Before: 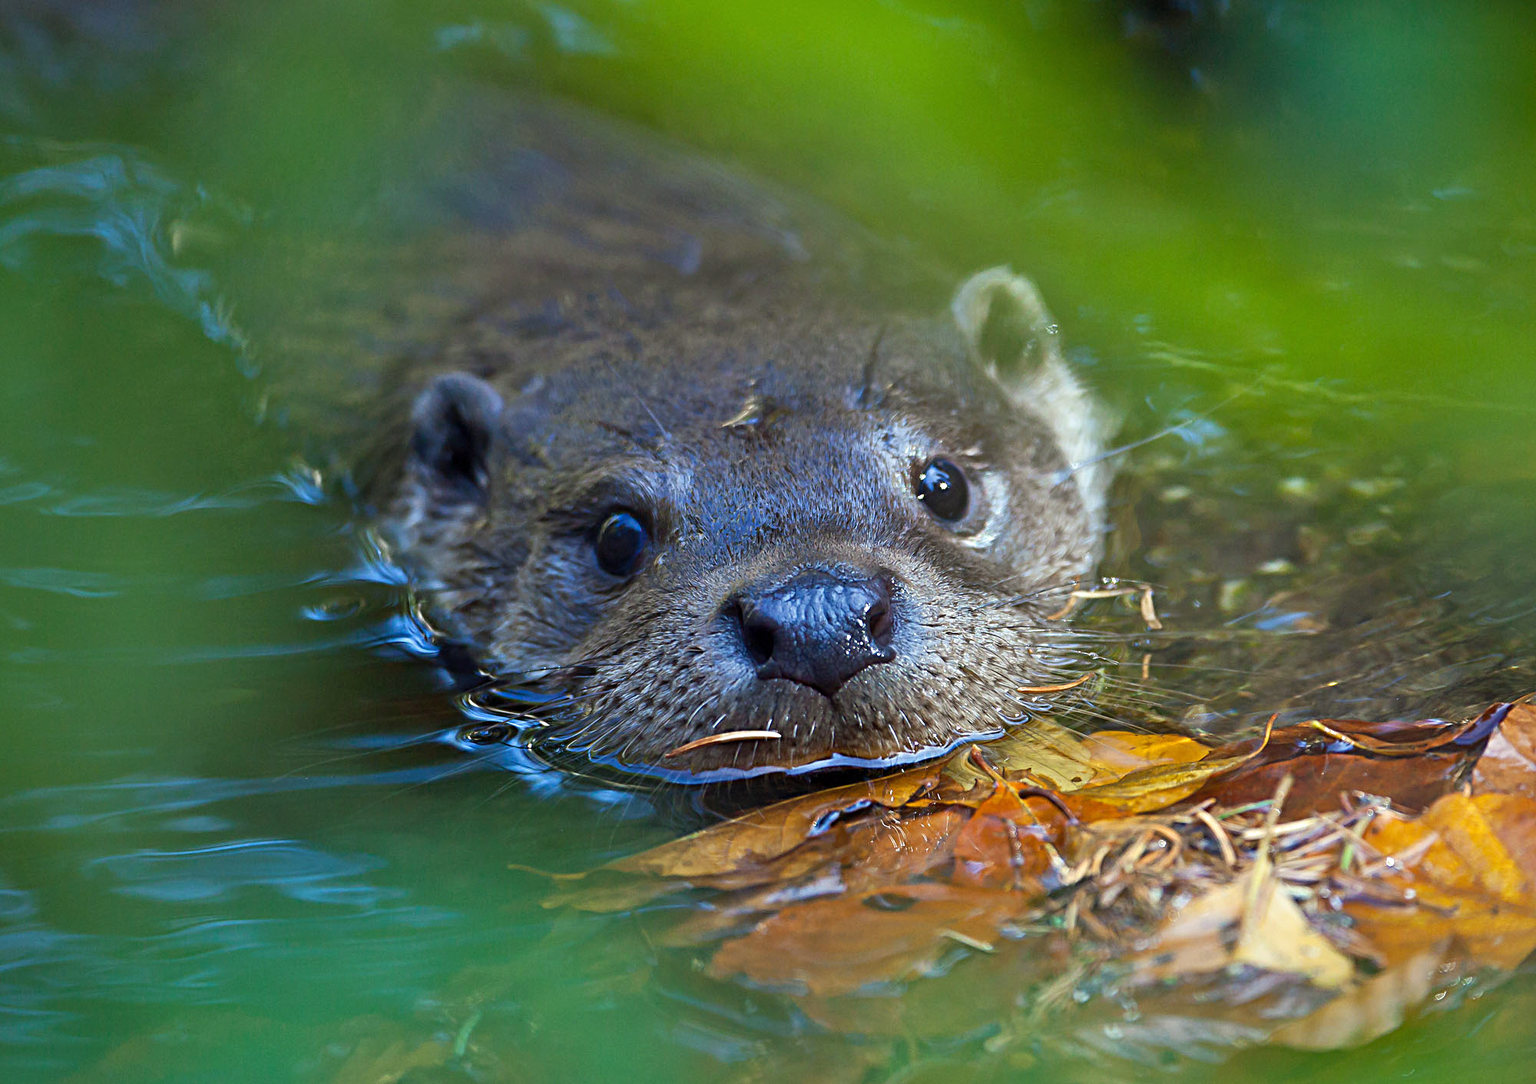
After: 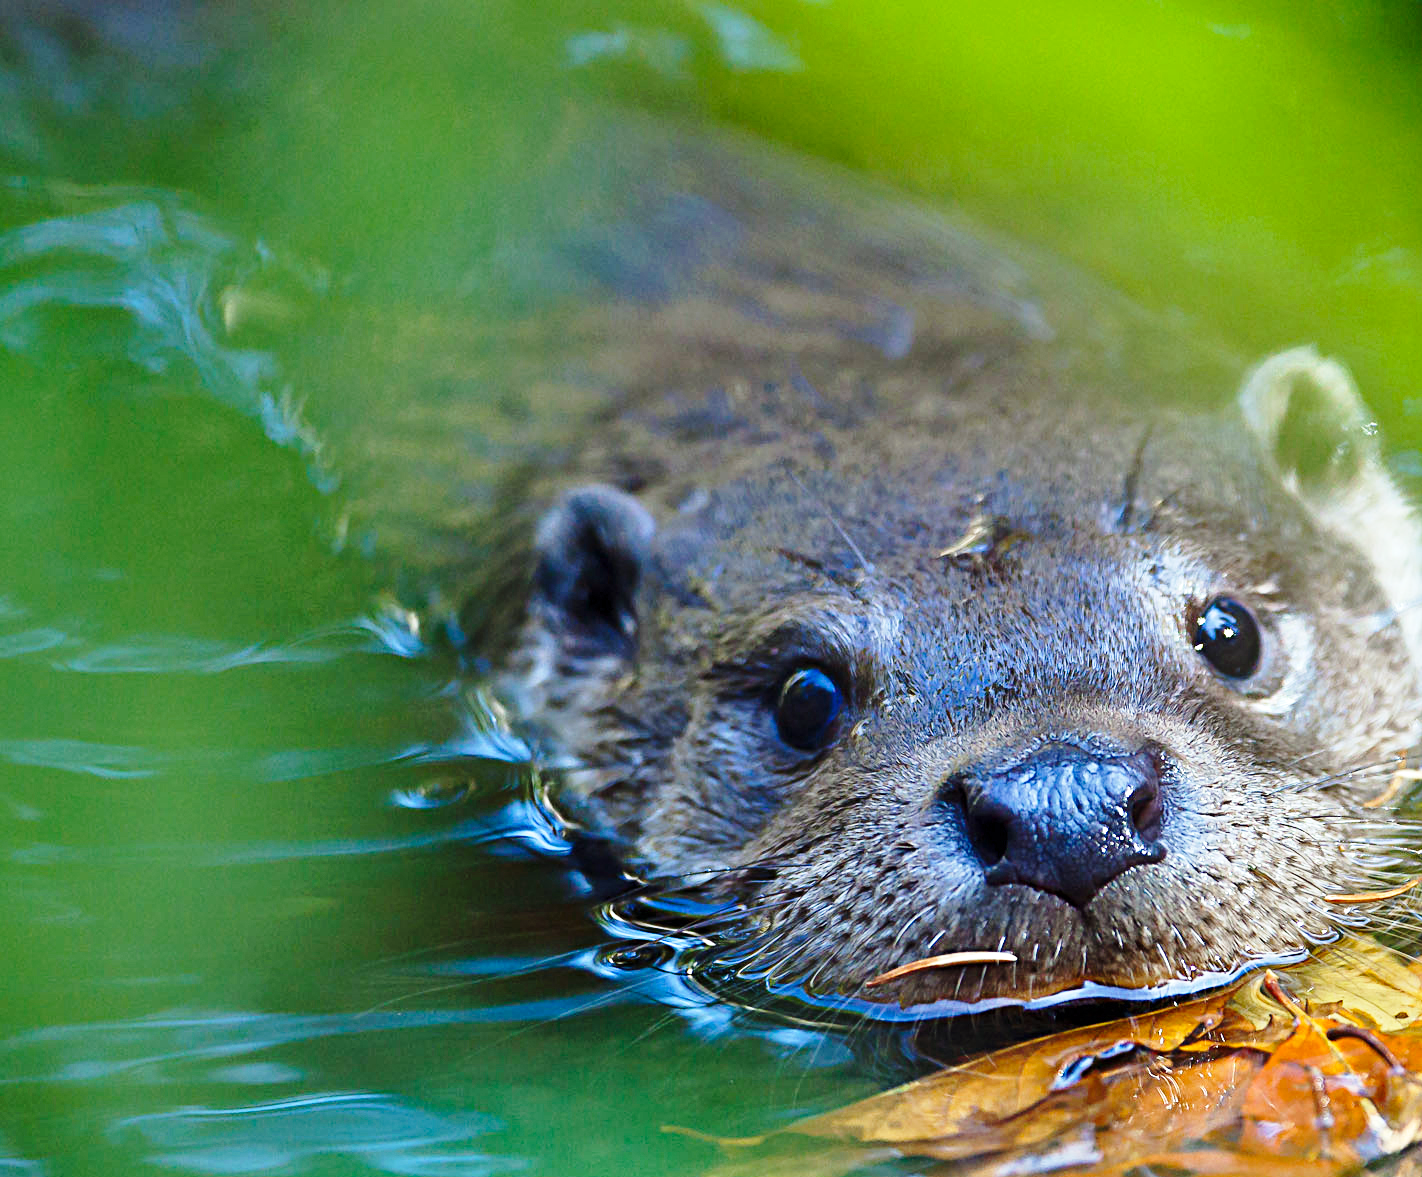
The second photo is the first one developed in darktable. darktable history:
tone equalizer: -8 EV -0.55 EV
color correction: highlights a* -0.182, highlights b* -0.124
crop: right 28.885%, bottom 16.626%
base curve: curves: ch0 [(0, 0) (0.028, 0.03) (0.121, 0.232) (0.46, 0.748) (0.859, 0.968) (1, 1)], preserve colors none
